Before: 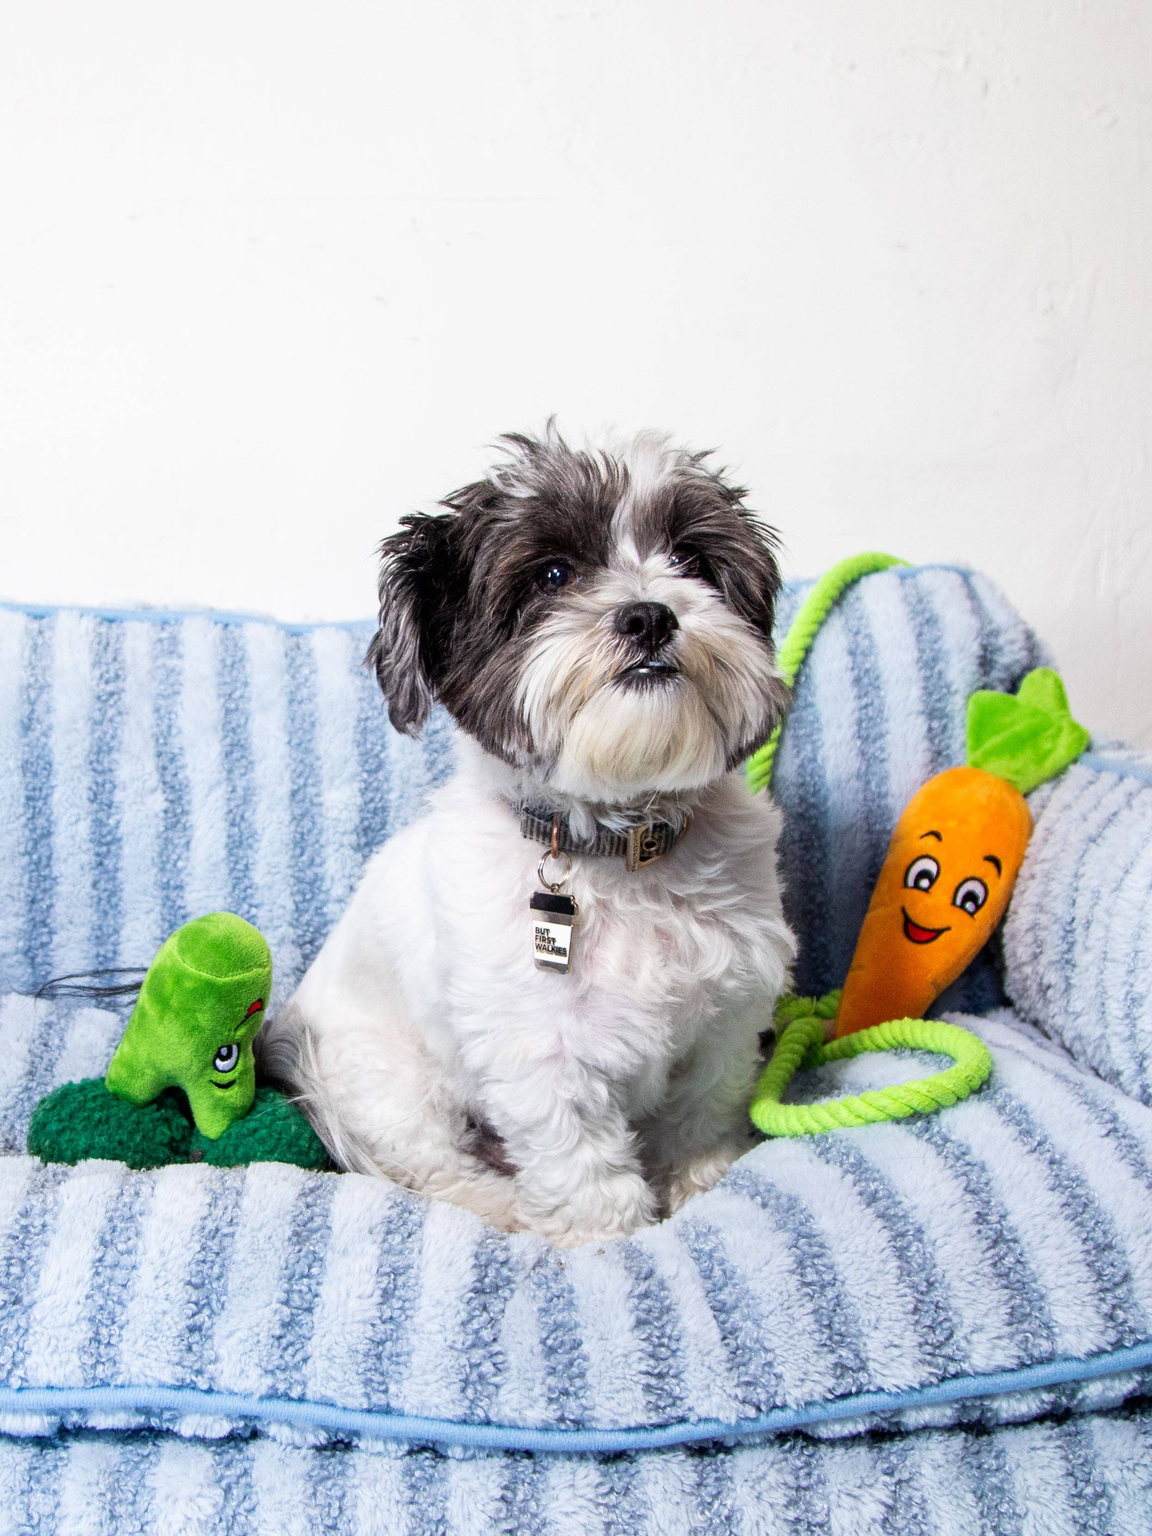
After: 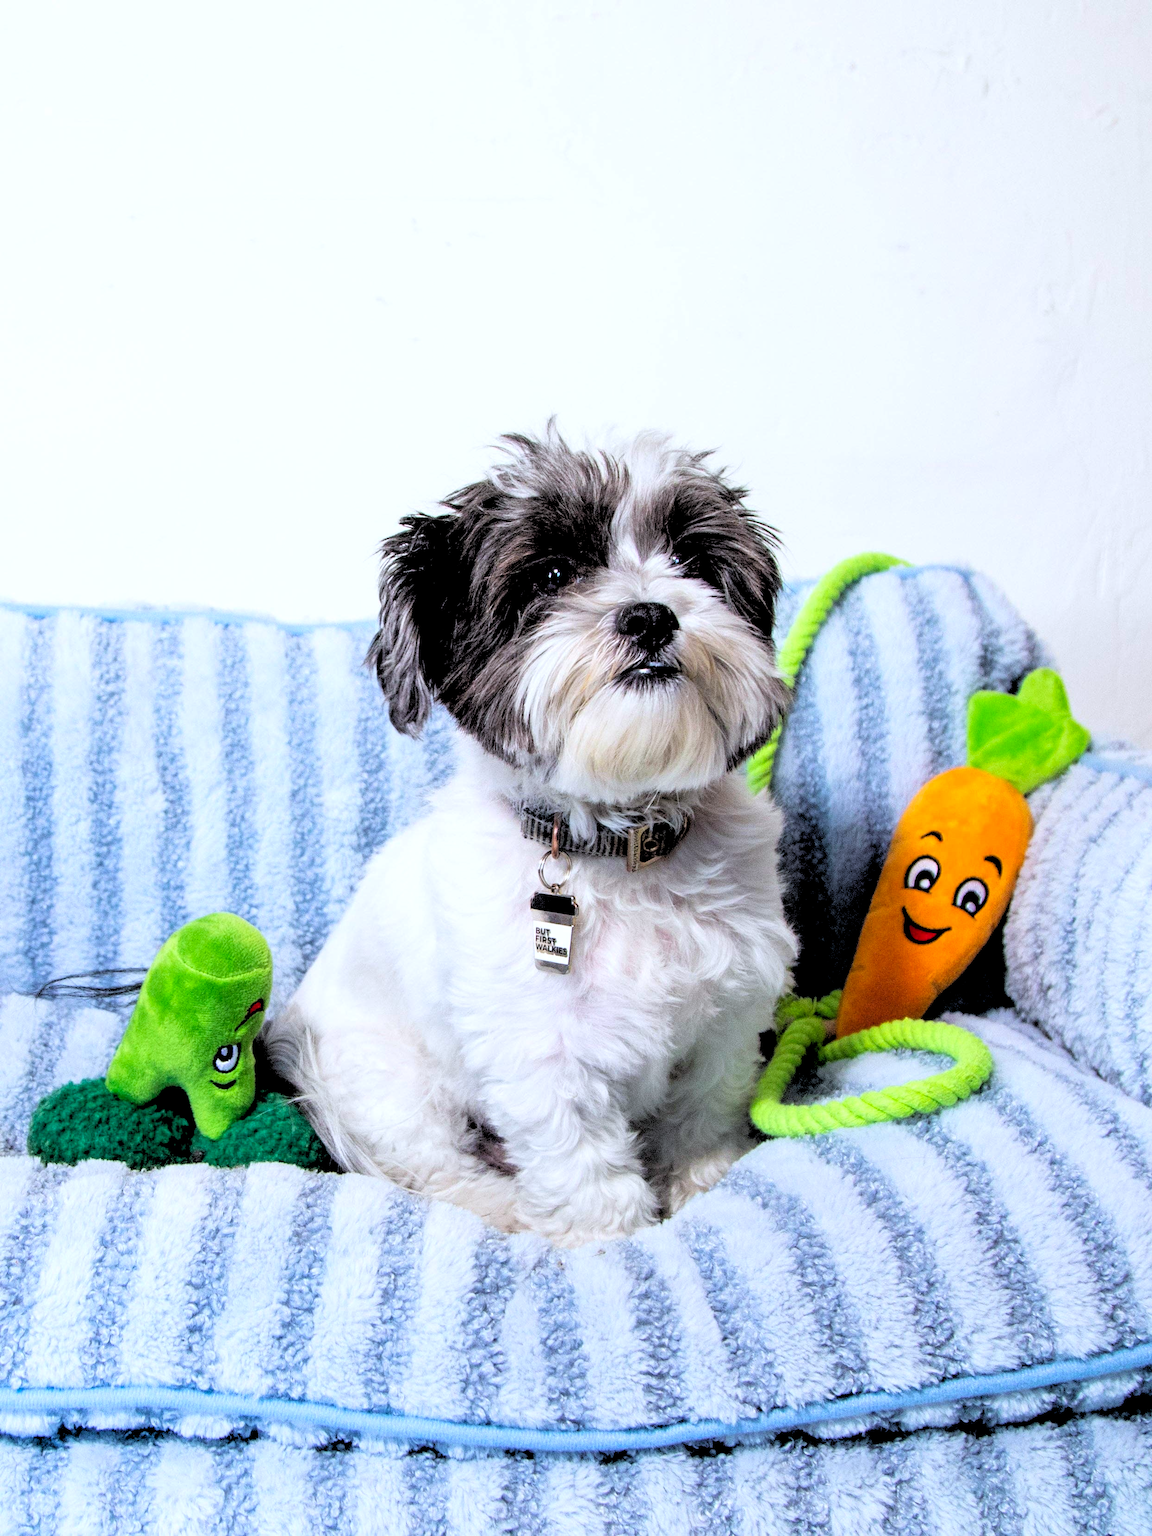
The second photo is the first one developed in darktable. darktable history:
contrast brightness saturation: contrast 0.03, brightness 0.06, saturation 0.13
white balance: red 0.967, blue 1.049
rgb levels: levels [[0.029, 0.461, 0.922], [0, 0.5, 1], [0, 0.5, 1]]
